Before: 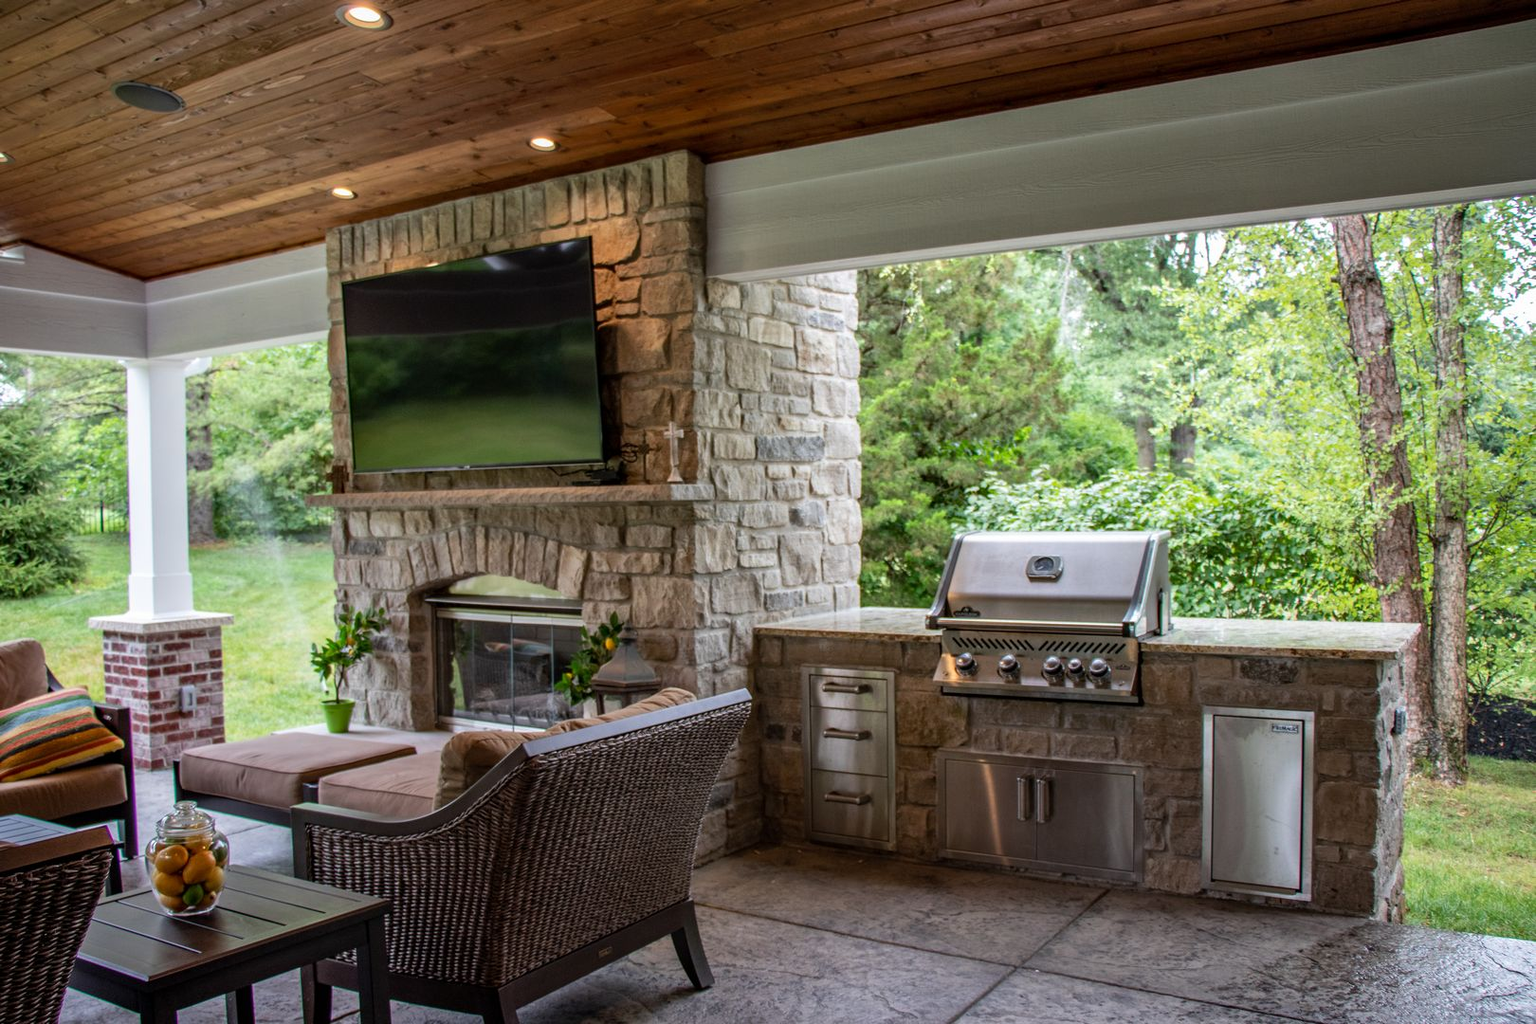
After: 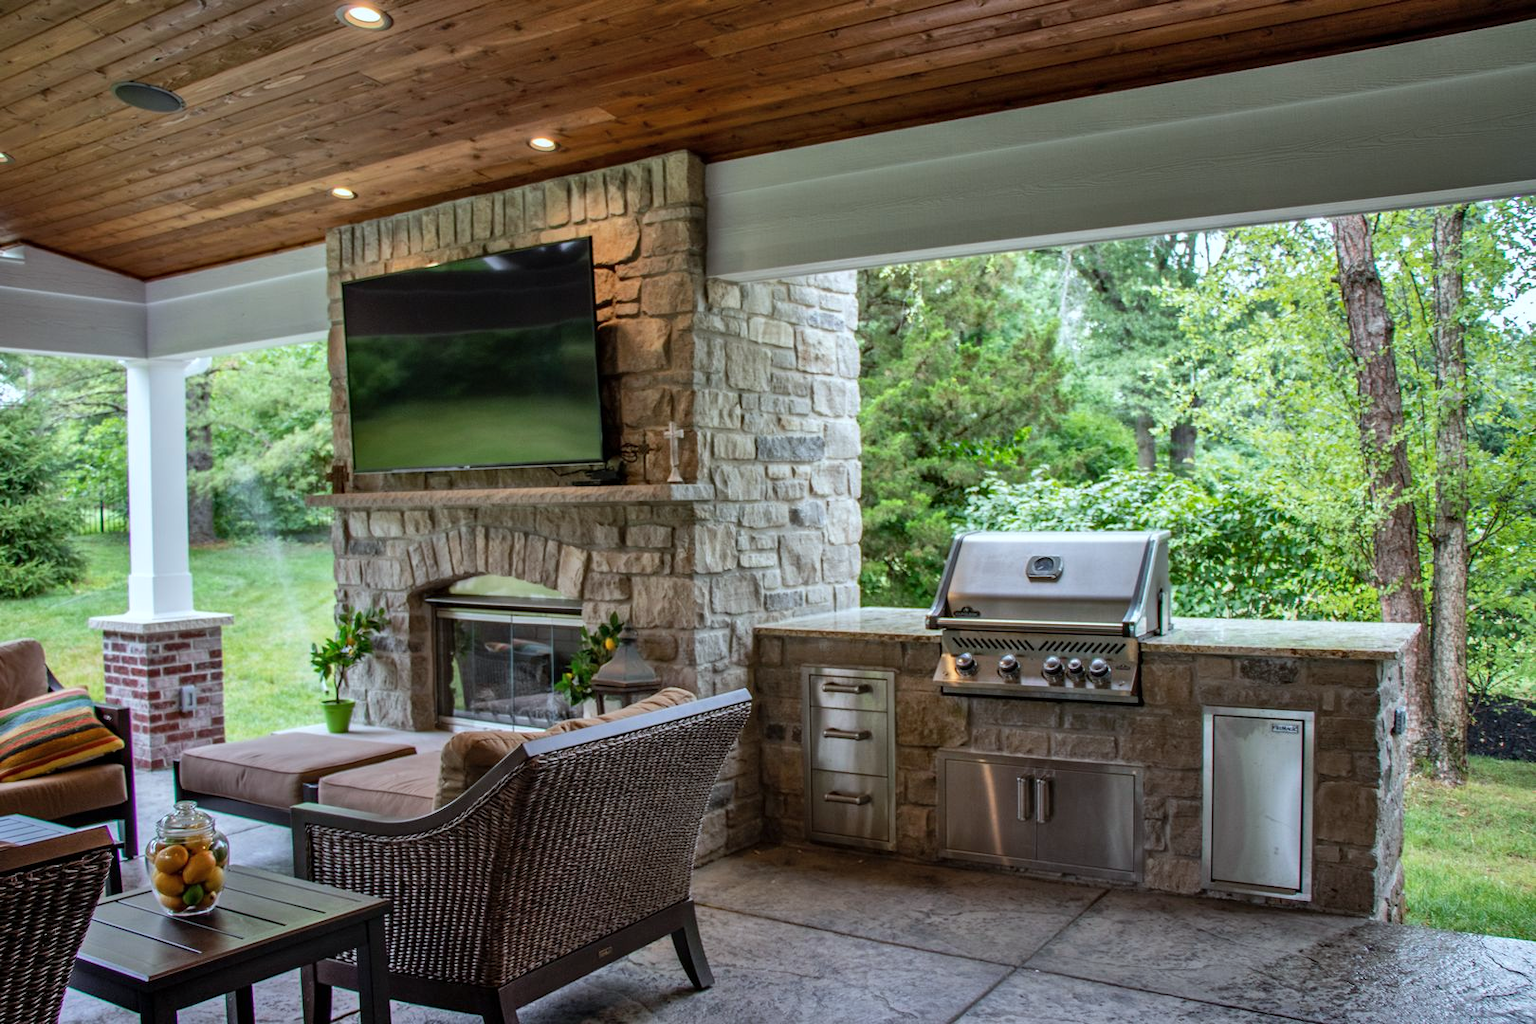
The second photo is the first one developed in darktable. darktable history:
shadows and highlights: radius 100.41, shadows 50.55, highlights -64.36, highlights color adjustment 49.82%, soften with gaussian
color calibration: illuminant Planckian (black body), adaptation linear Bradford (ICC v4), x 0.361, y 0.366, temperature 4511.61 K, saturation algorithm version 1 (2020)
white balance: emerald 1
